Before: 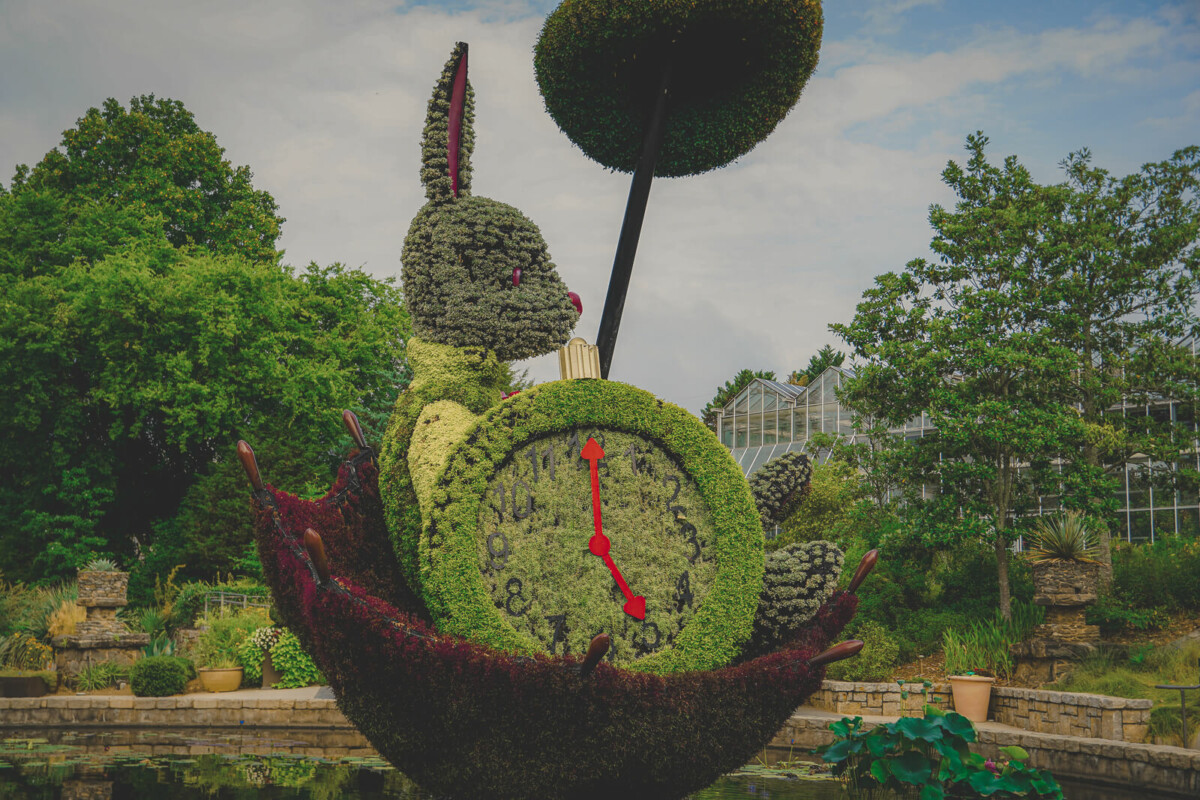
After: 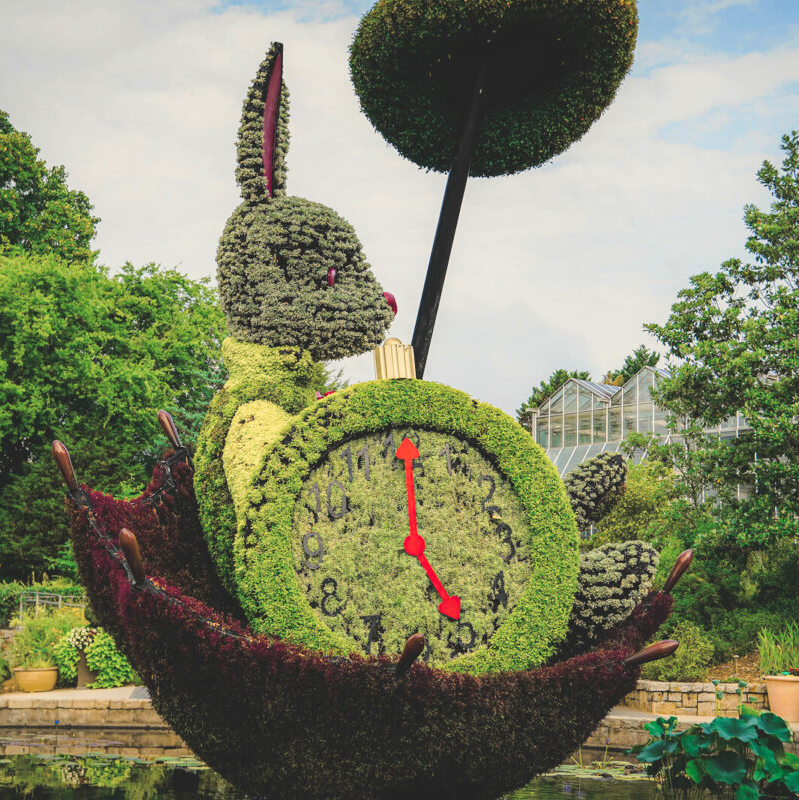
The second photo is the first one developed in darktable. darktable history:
tone equalizer: on, module defaults
crop: left 15.419%, right 17.914%
base curve: curves: ch0 [(0, 0) (0.028, 0.03) (0.121, 0.232) (0.46, 0.748) (0.859, 0.968) (1, 1)]
